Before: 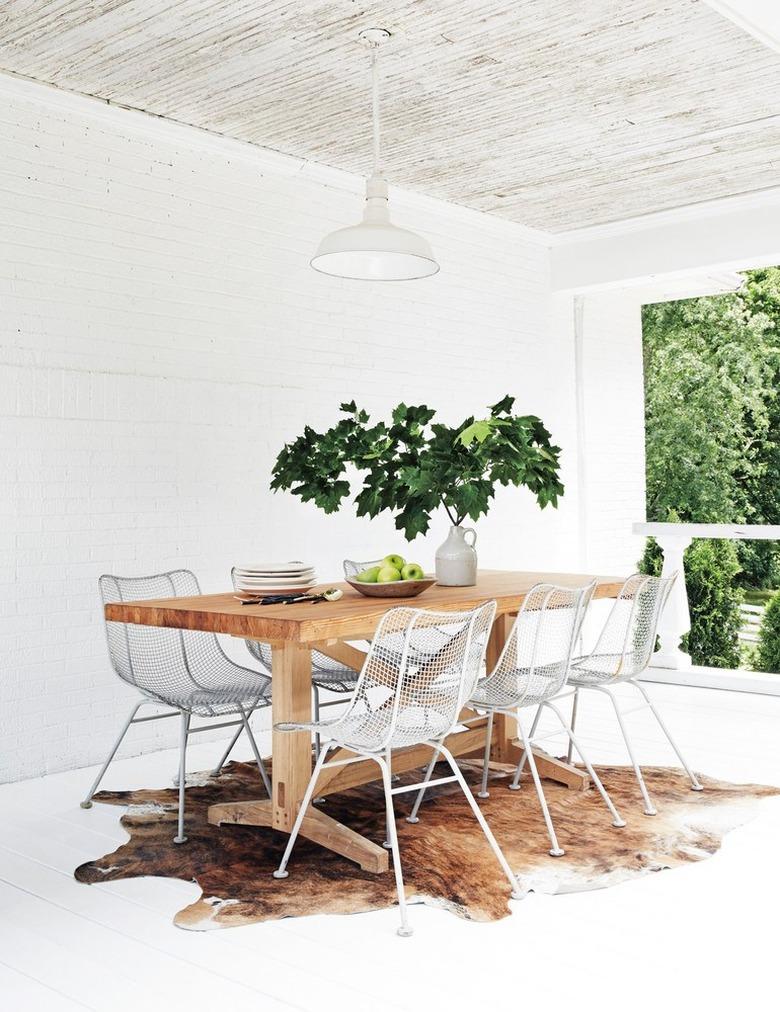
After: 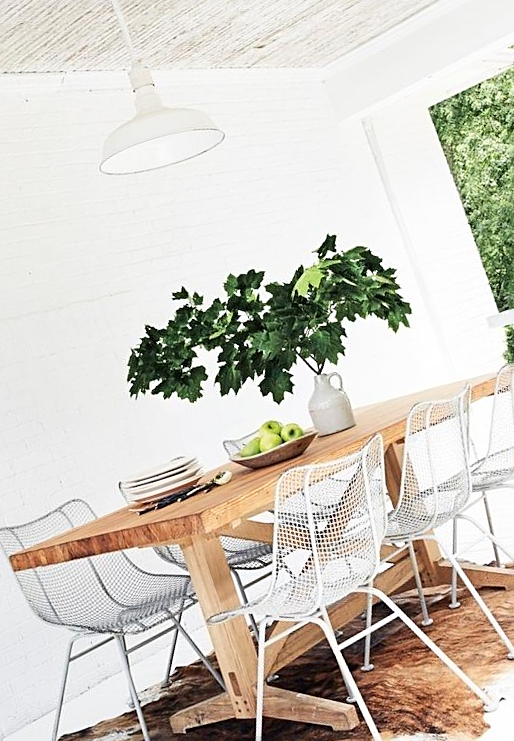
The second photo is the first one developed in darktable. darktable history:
contrast brightness saturation: contrast 0.152, brightness 0.044
crop and rotate: angle 17.81°, left 6.858%, right 4.153%, bottom 1.134%
sharpen: on, module defaults
